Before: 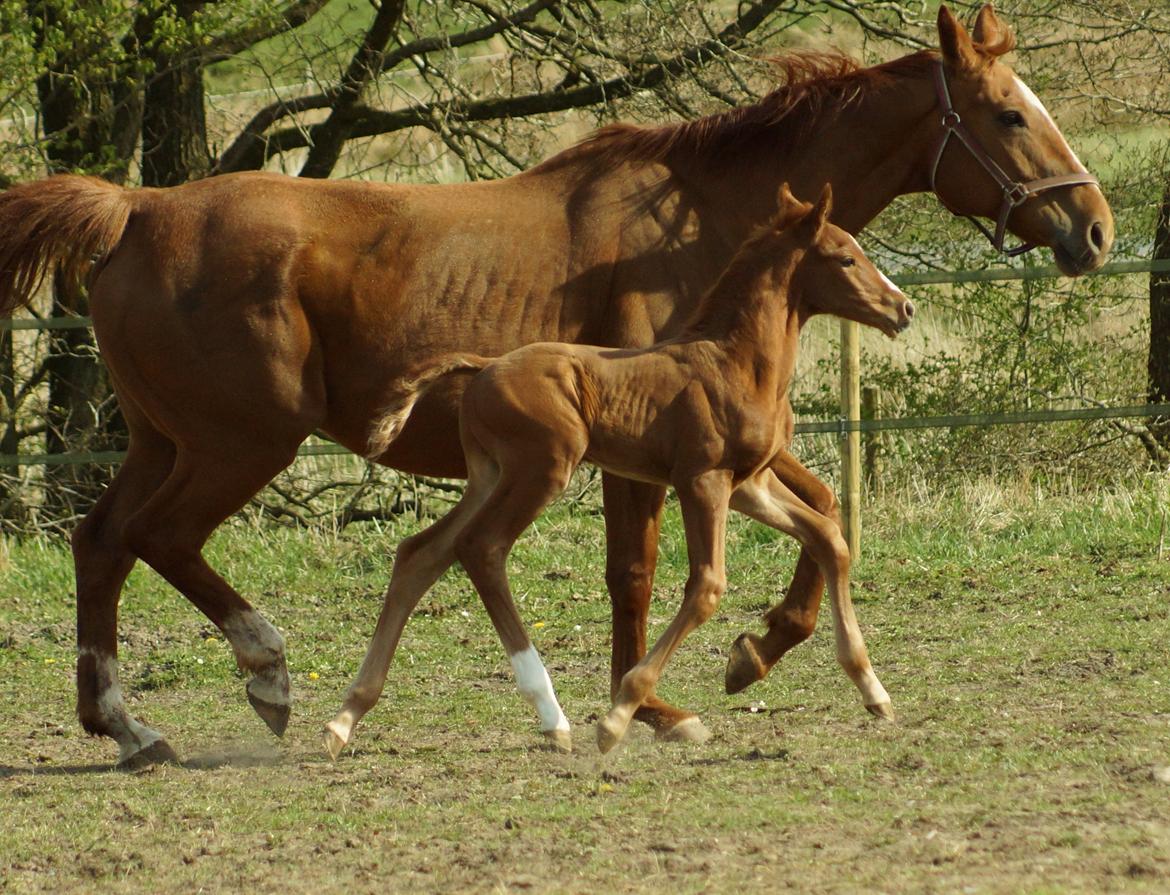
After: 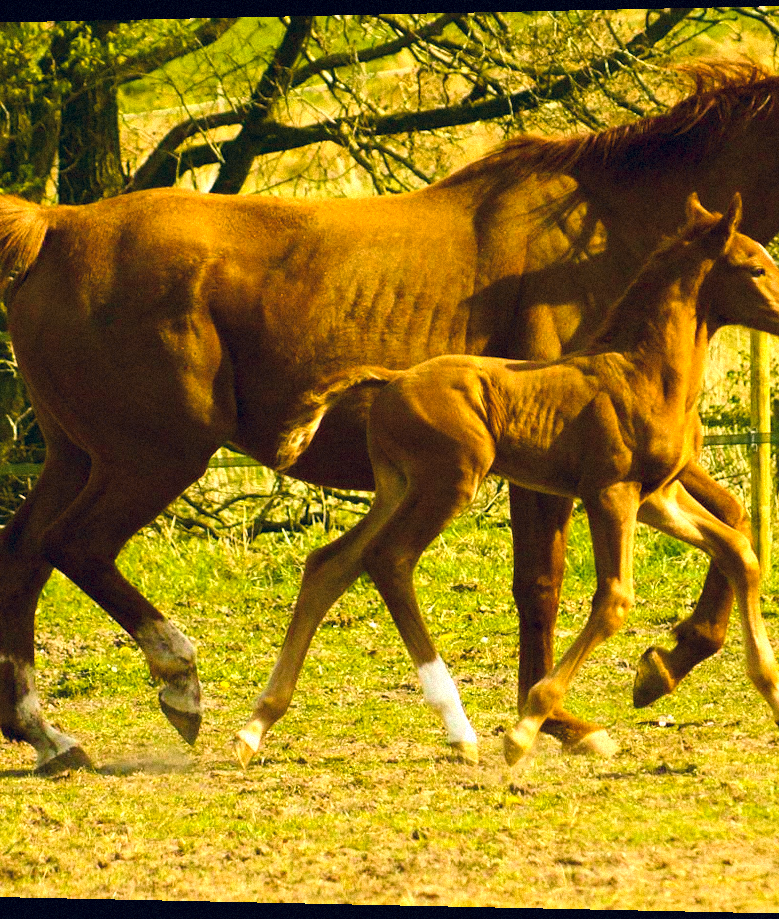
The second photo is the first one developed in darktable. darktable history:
crop and rotate: left 6.617%, right 26.717%
contrast brightness saturation: contrast 0.15, brightness 0.05
exposure: compensate highlight preservation false
color balance rgb: linear chroma grading › global chroma 25%, perceptual saturation grading › global saturation 40%, perceptual saturation grading › highlights -50%, perceptual saturation grading › shadows 30%, perceptual brilliance grading › global brilliance 25%, global vibrance 60%
velvia: on, module defaults
rotate and perspective: lens shift (horizontal) -0.055, automatic cropping off
grain: mid-tones bias 0%
color correction: highlights a* 14.46, highlights b* 5.85, shadows a* -5.53, shadows b* -15.24, saturation 0.85
